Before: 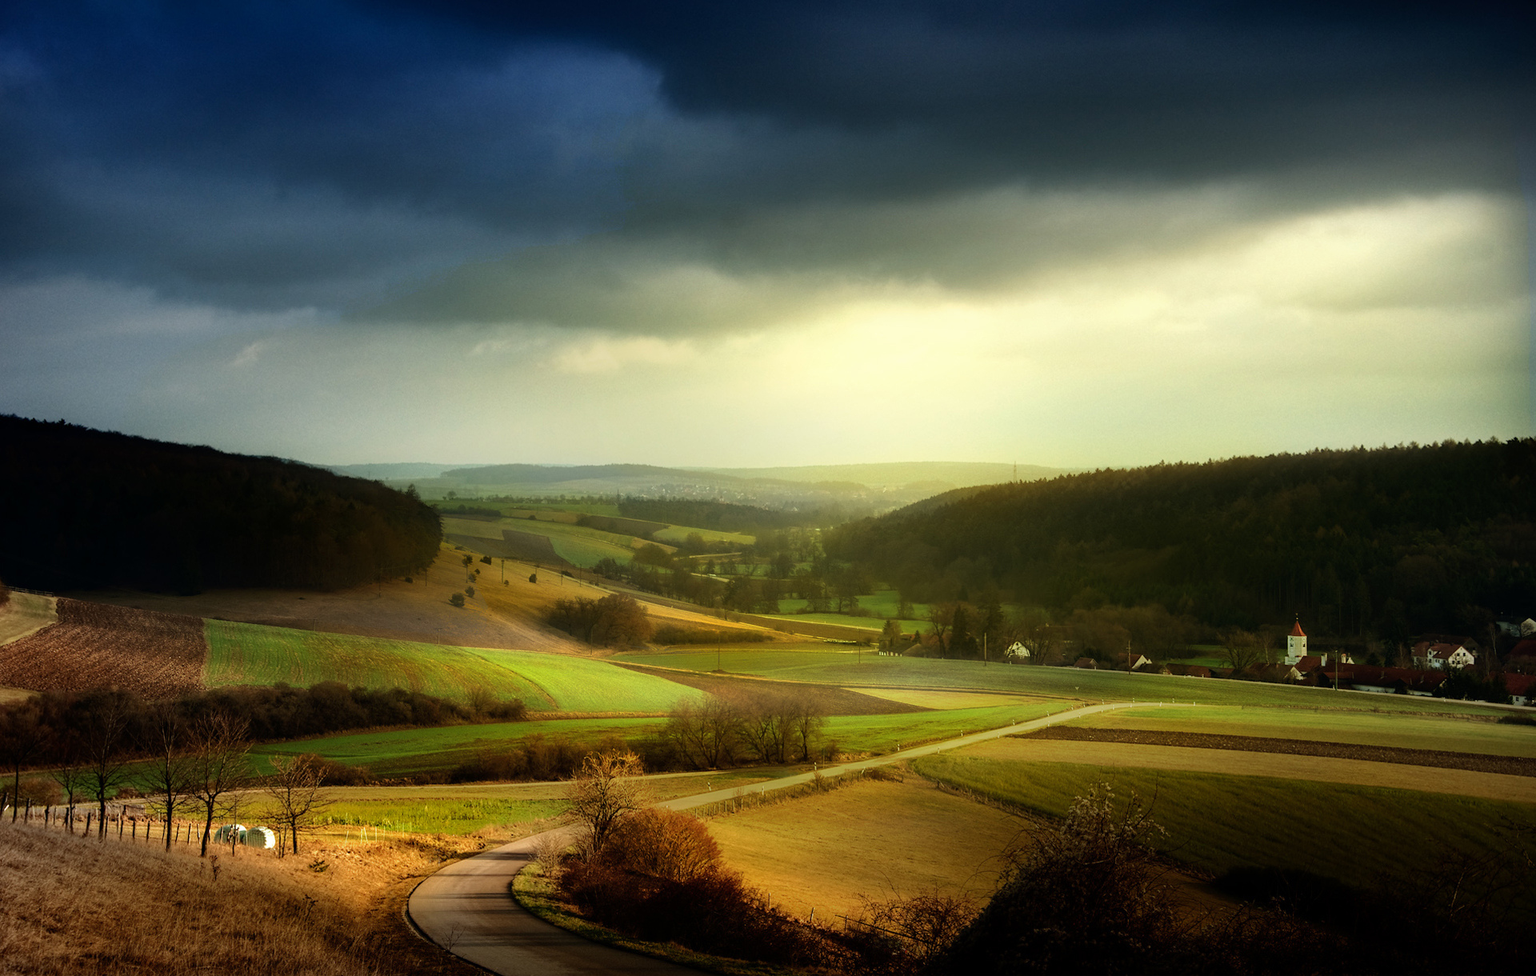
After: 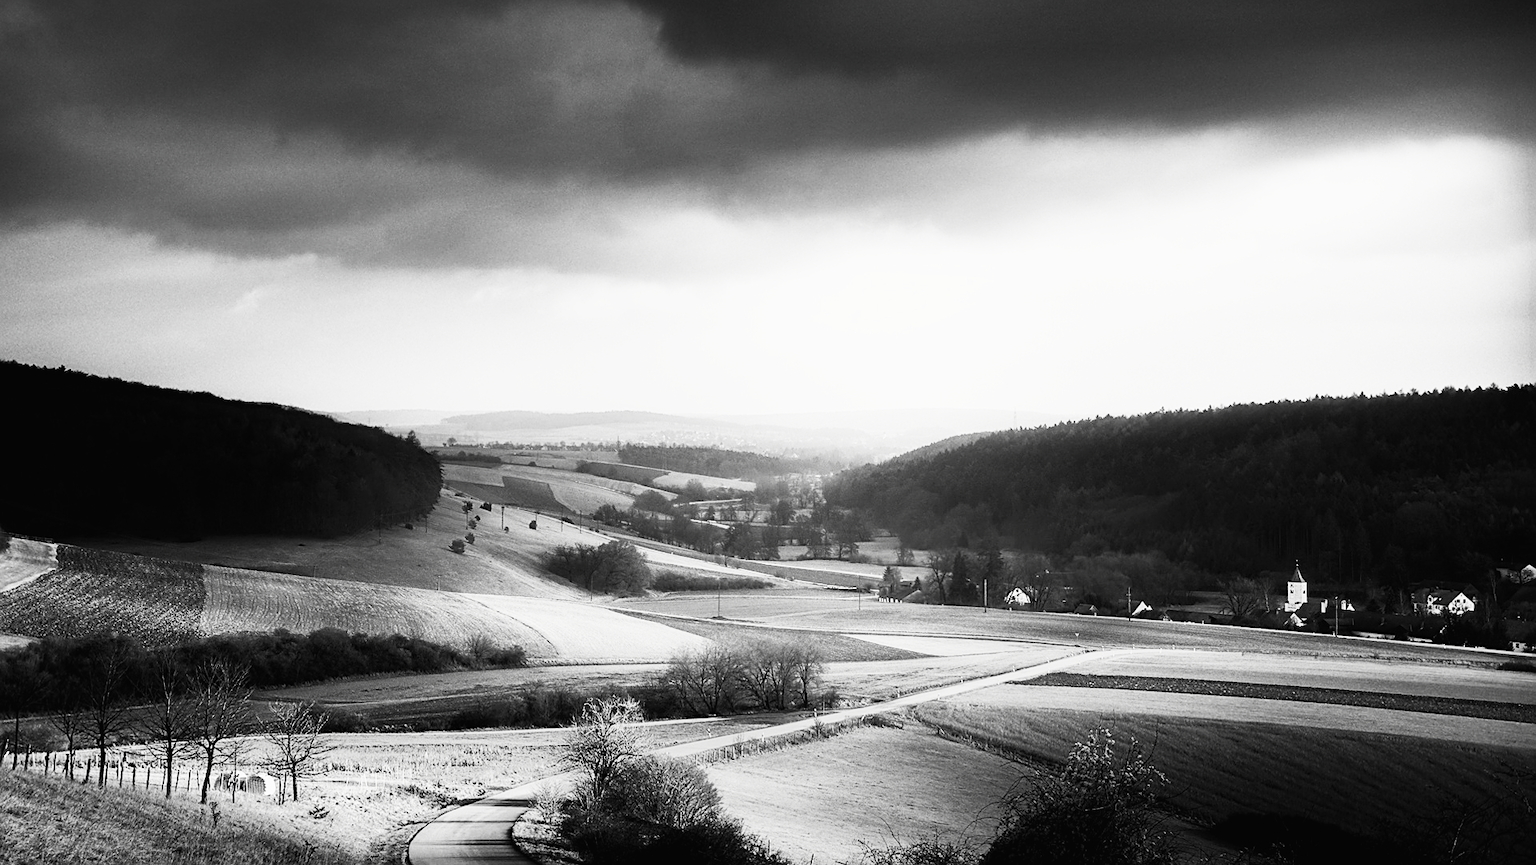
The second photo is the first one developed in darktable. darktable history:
contrast brightness saturation: contrast 0.526, brightness 0.483, saturation -0.997
crop and rotate: top 5.541%, bottom 5.704%
filmic rgb: black relative exposure -7.65 EV, white relative exposure 4.56 EV, threshold 5.96 EV, hardness 3.61, color science v6 (2022), enable highlight reconstruction true
exposure: exposure 0.298 EV, compensate exposure bias true, compensate highlight preservation false
sharpen: on, module defaults
color balance rgb: shadows lift › chroma 1.023%, shadows lift › hue 242.06°, linear chroma grading › shadows -10.614%, linear chroma grading › global chroma 19.573%, perceptual saturation grading › global saturation -12.168%, global vibrance 20%
